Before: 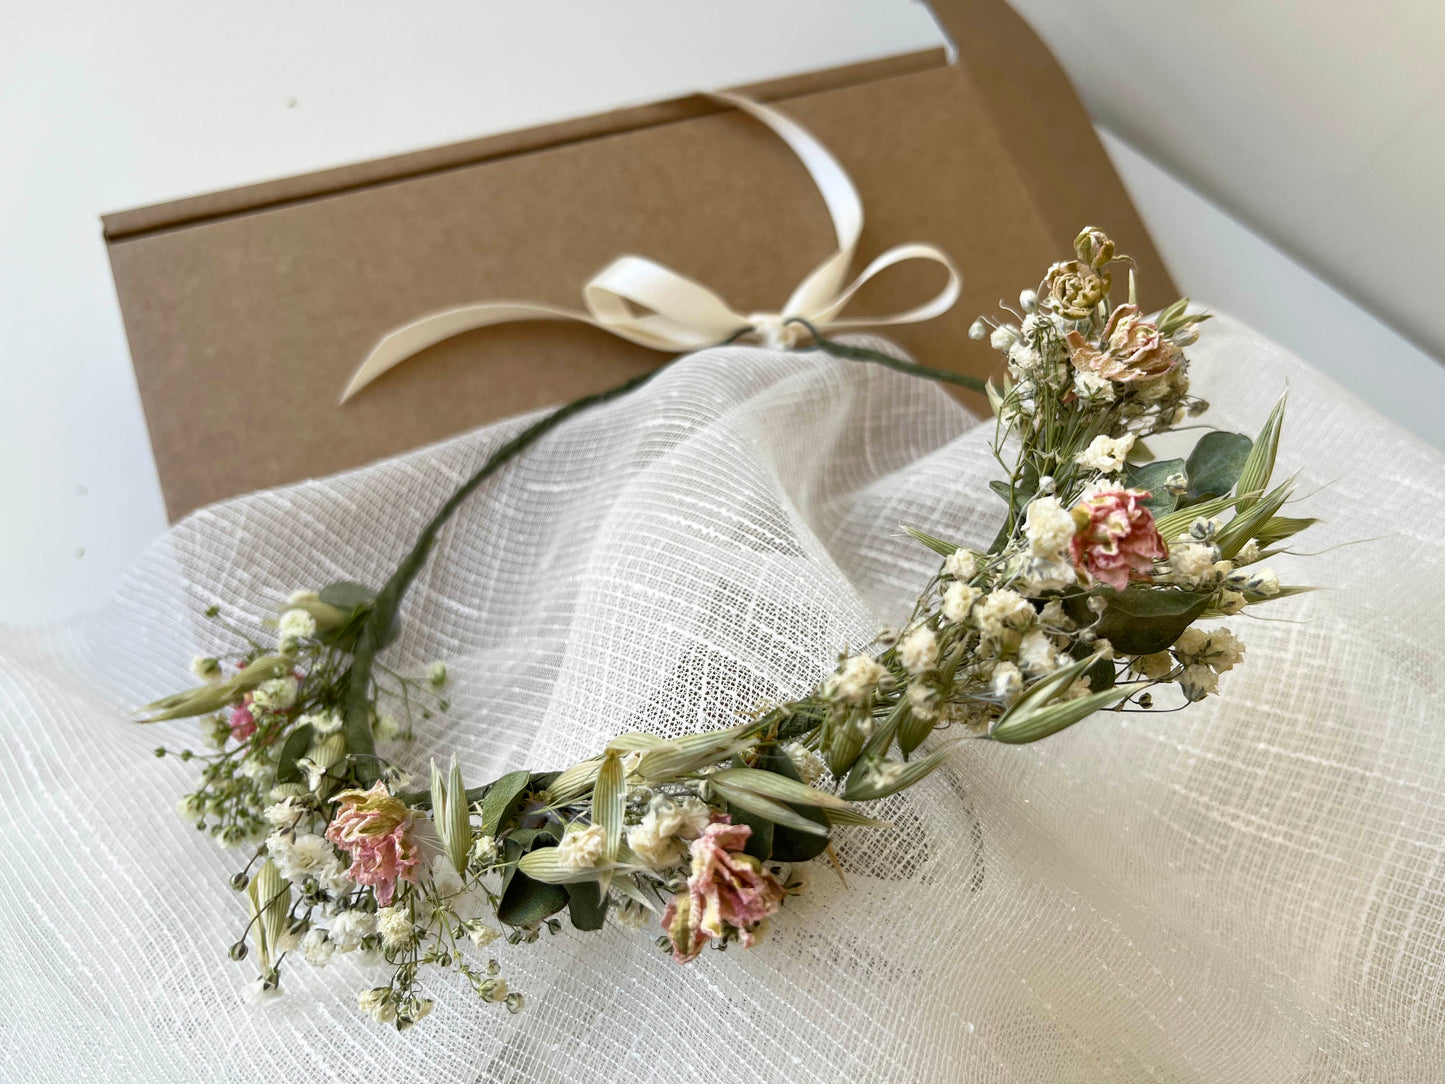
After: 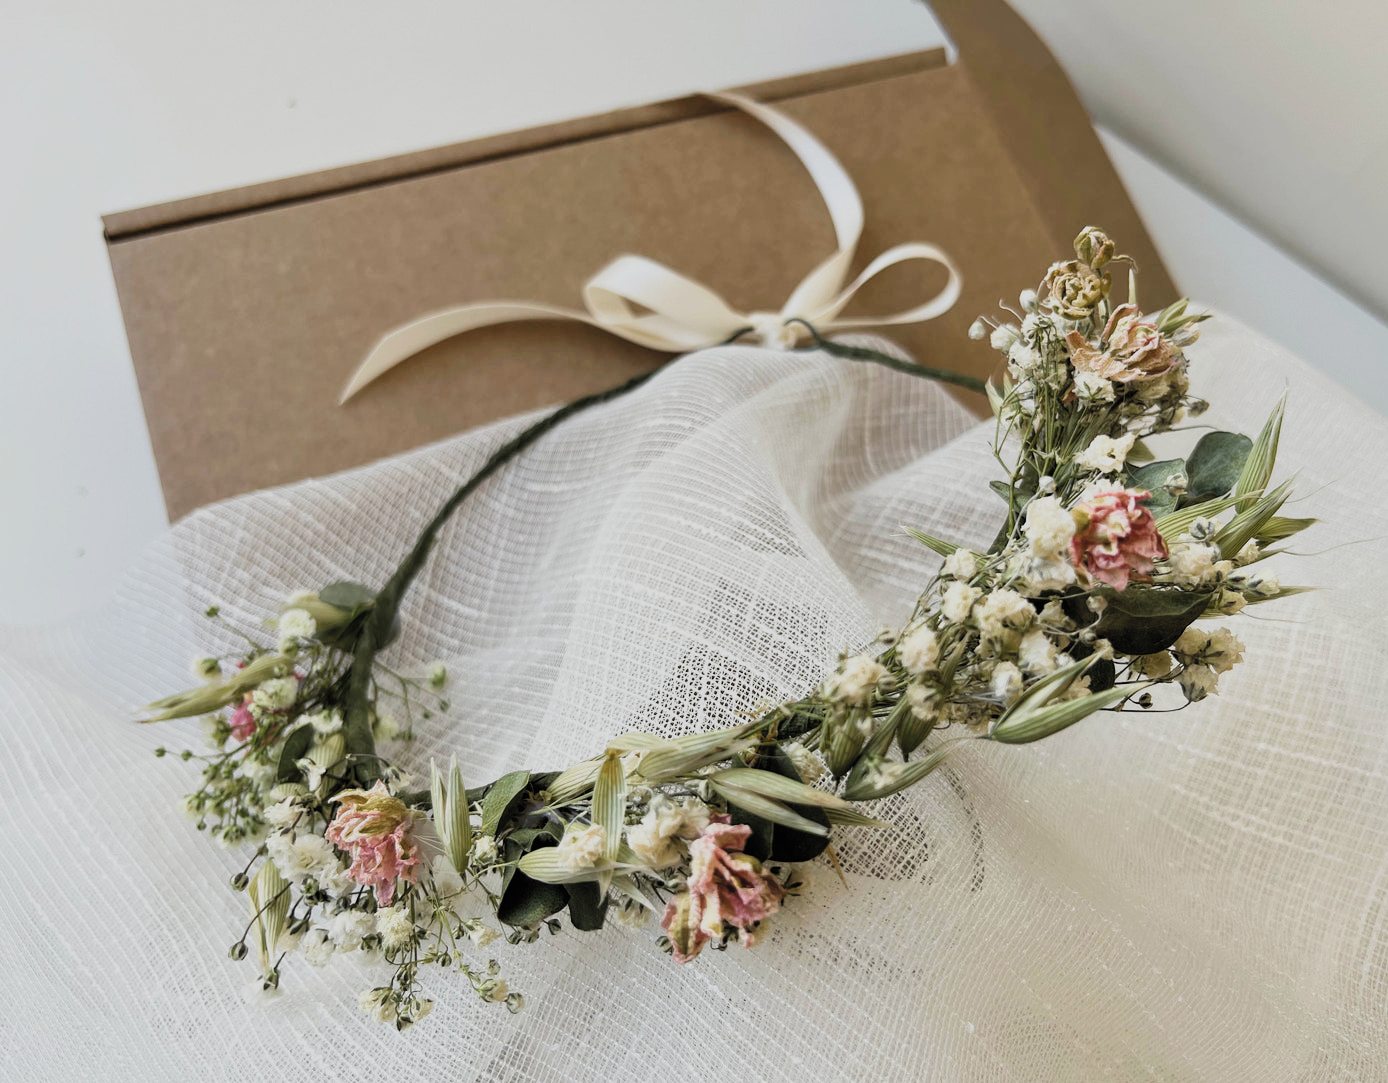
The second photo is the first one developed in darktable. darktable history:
crop: right 3.926%, bottom 0.024%
filmic rgb: black relative exposure -5.08 EV, white relative exposure 3.95 EV, hardness 2.89, contrast 1.2, color science v5 (2021), iterations of high-quality reconstruction 0, contrast in shadows safe, contrast in highlights safe
exposure: black level correction -0.007, exposure 0.067 EV, compensate exposure bias true, compensate highlight preservation false
